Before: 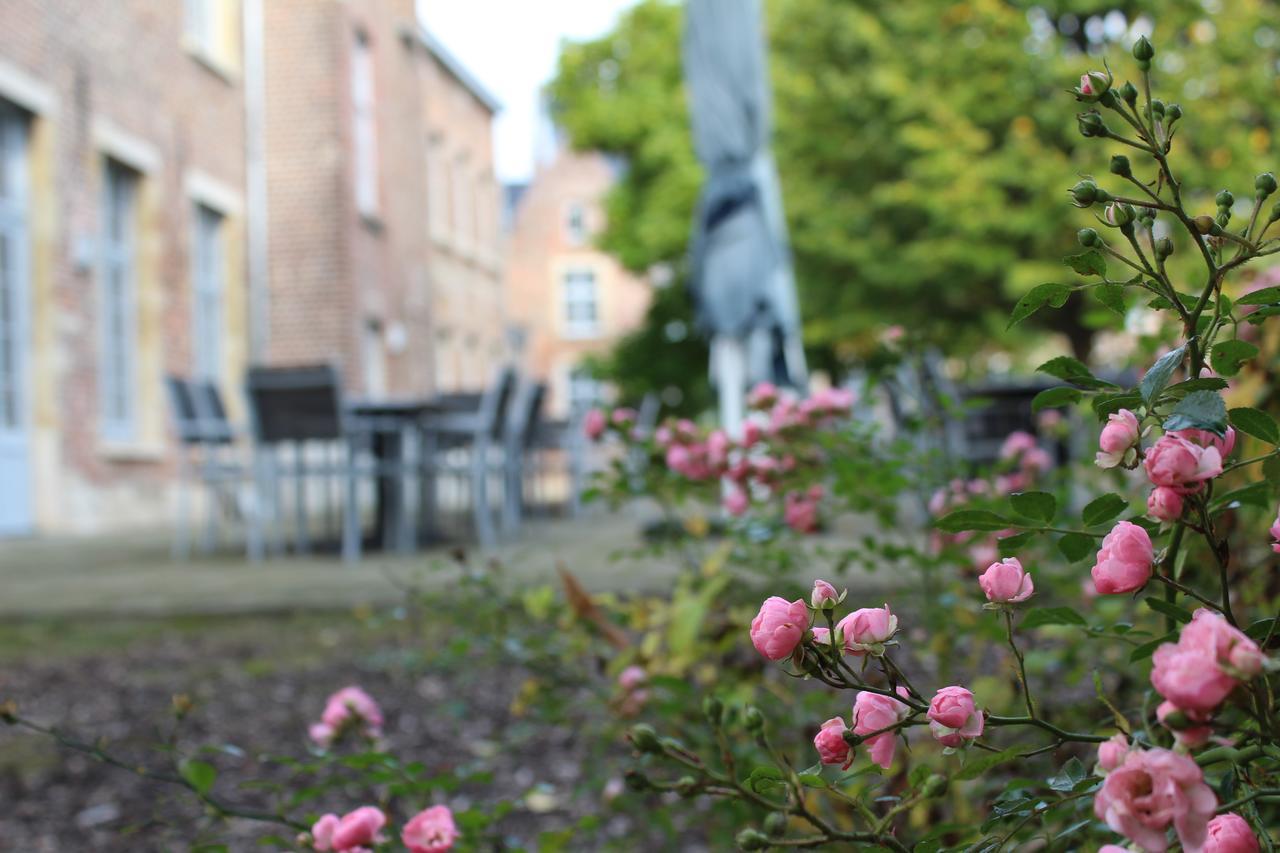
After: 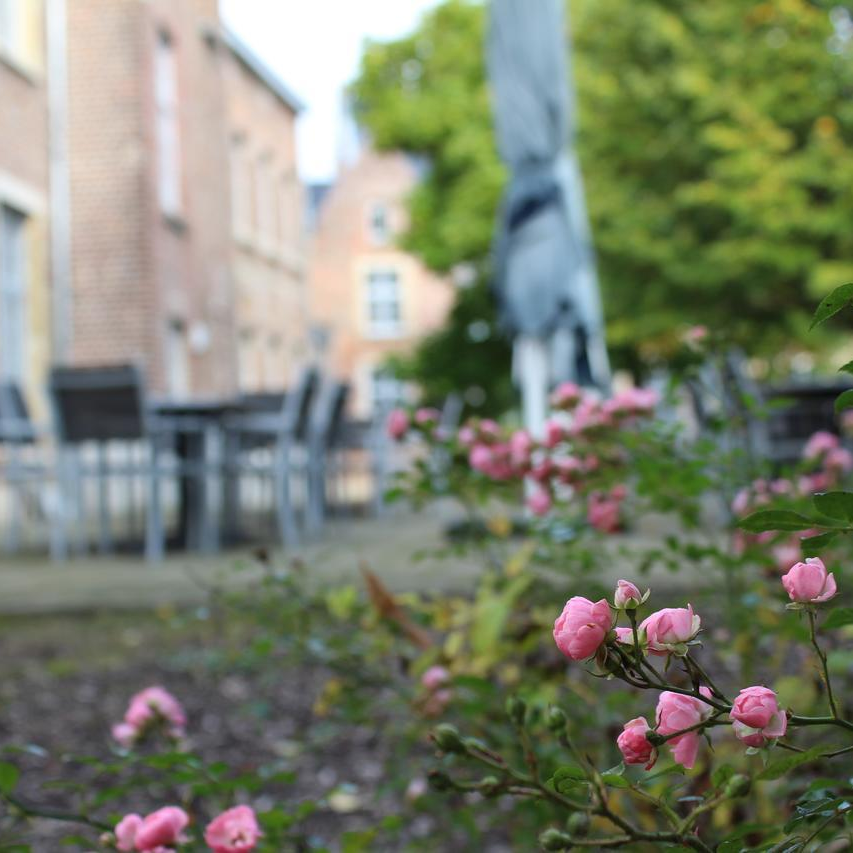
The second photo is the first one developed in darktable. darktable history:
white balance: red 1, blue 1
crop and rotate: left 15.446%, right 17.836%
